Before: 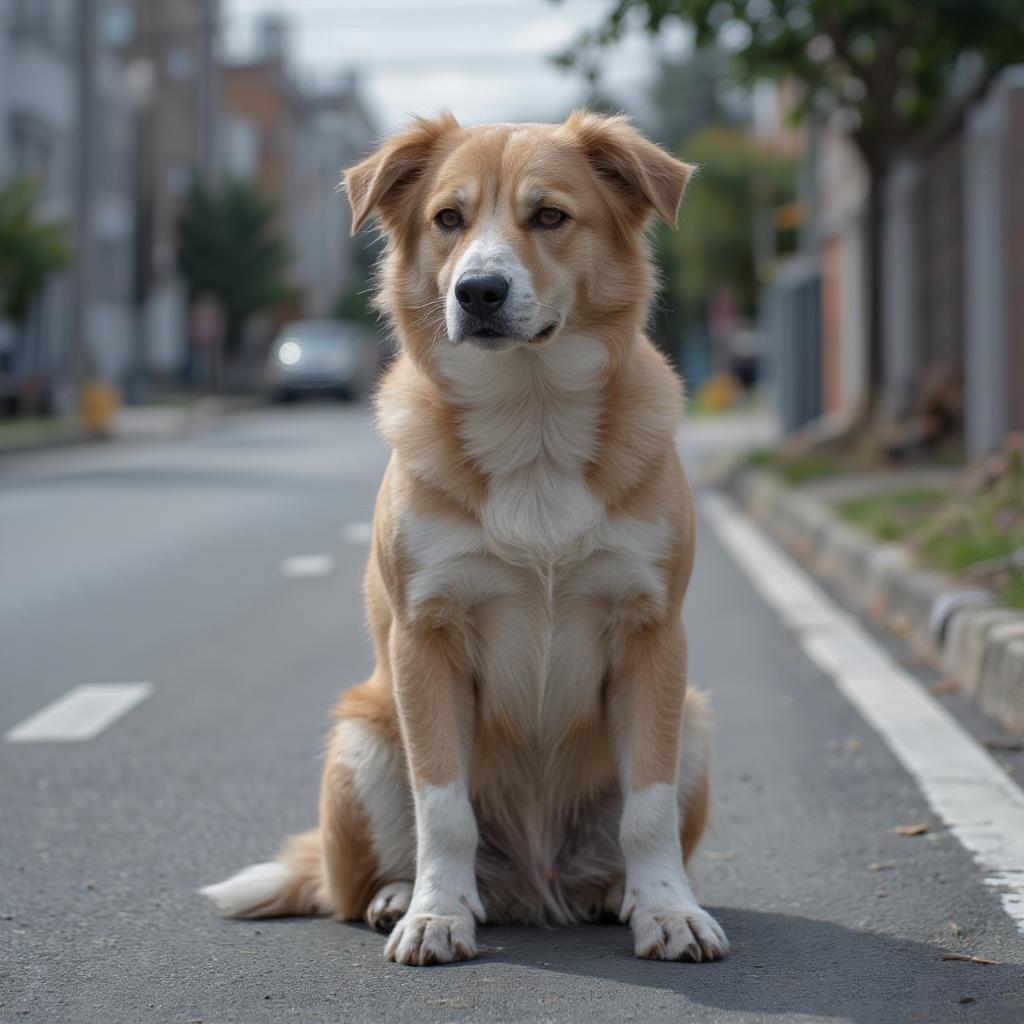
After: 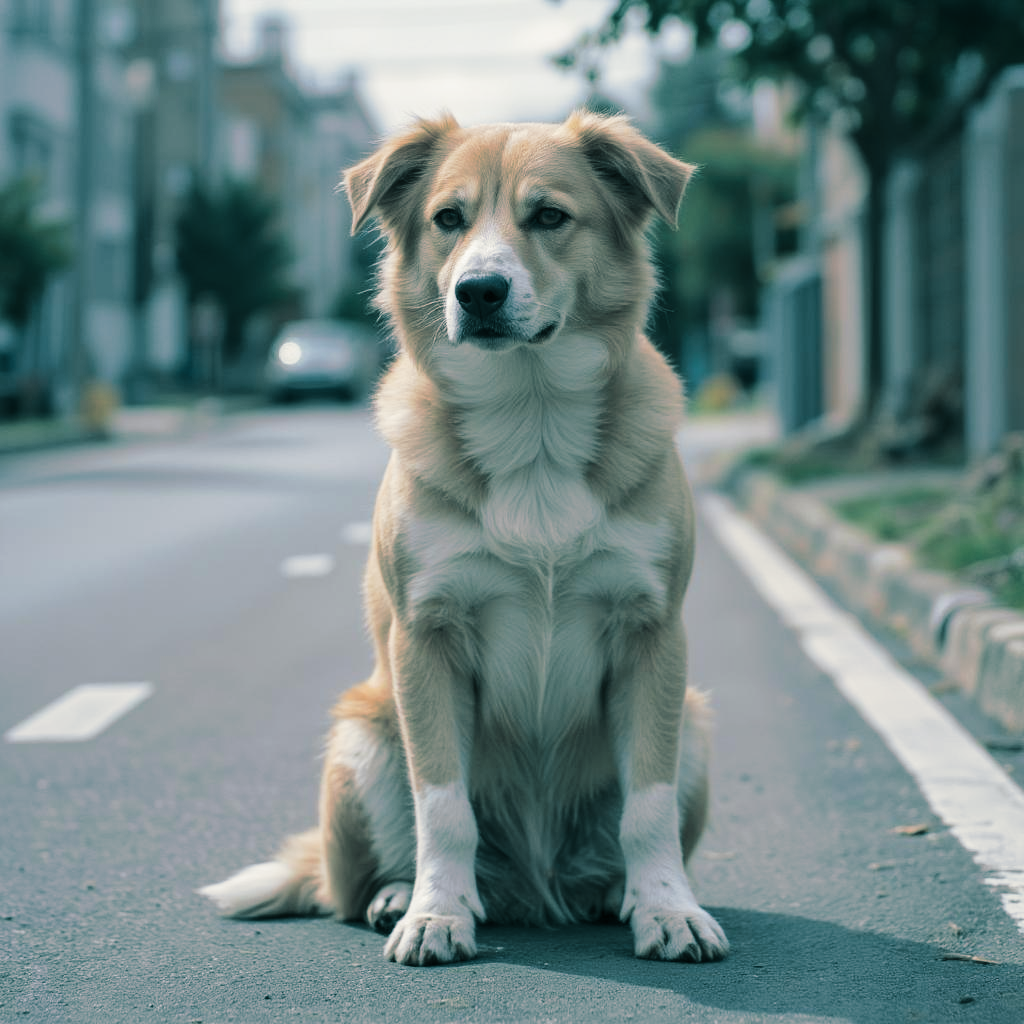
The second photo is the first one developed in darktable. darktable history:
tone equalizer: on, module defaults
tone curve: curves: ch0 [(0, 0) (0.003, 0.008) (0.011, 0.017) (0.025, 0.027) (0.044, 0.043) (0.069, 0.059) (0.1, 0.086) (0.136, 0.112) (0.177, 0.152) (0.224, 0.203) (0.277, 0.277) (0.335, 0.346) (0.399, 0.439) (0.468, 0.527) (0.543, 0.613) (0.623, 0.693) (0.709, 0.787) (0.801, 0.863) (0.898, 0.927) (1, 1)], preserve colors none
split-toning: shadows › hue 186.43°, highlights › hue 49.29°, compress 30.29%
